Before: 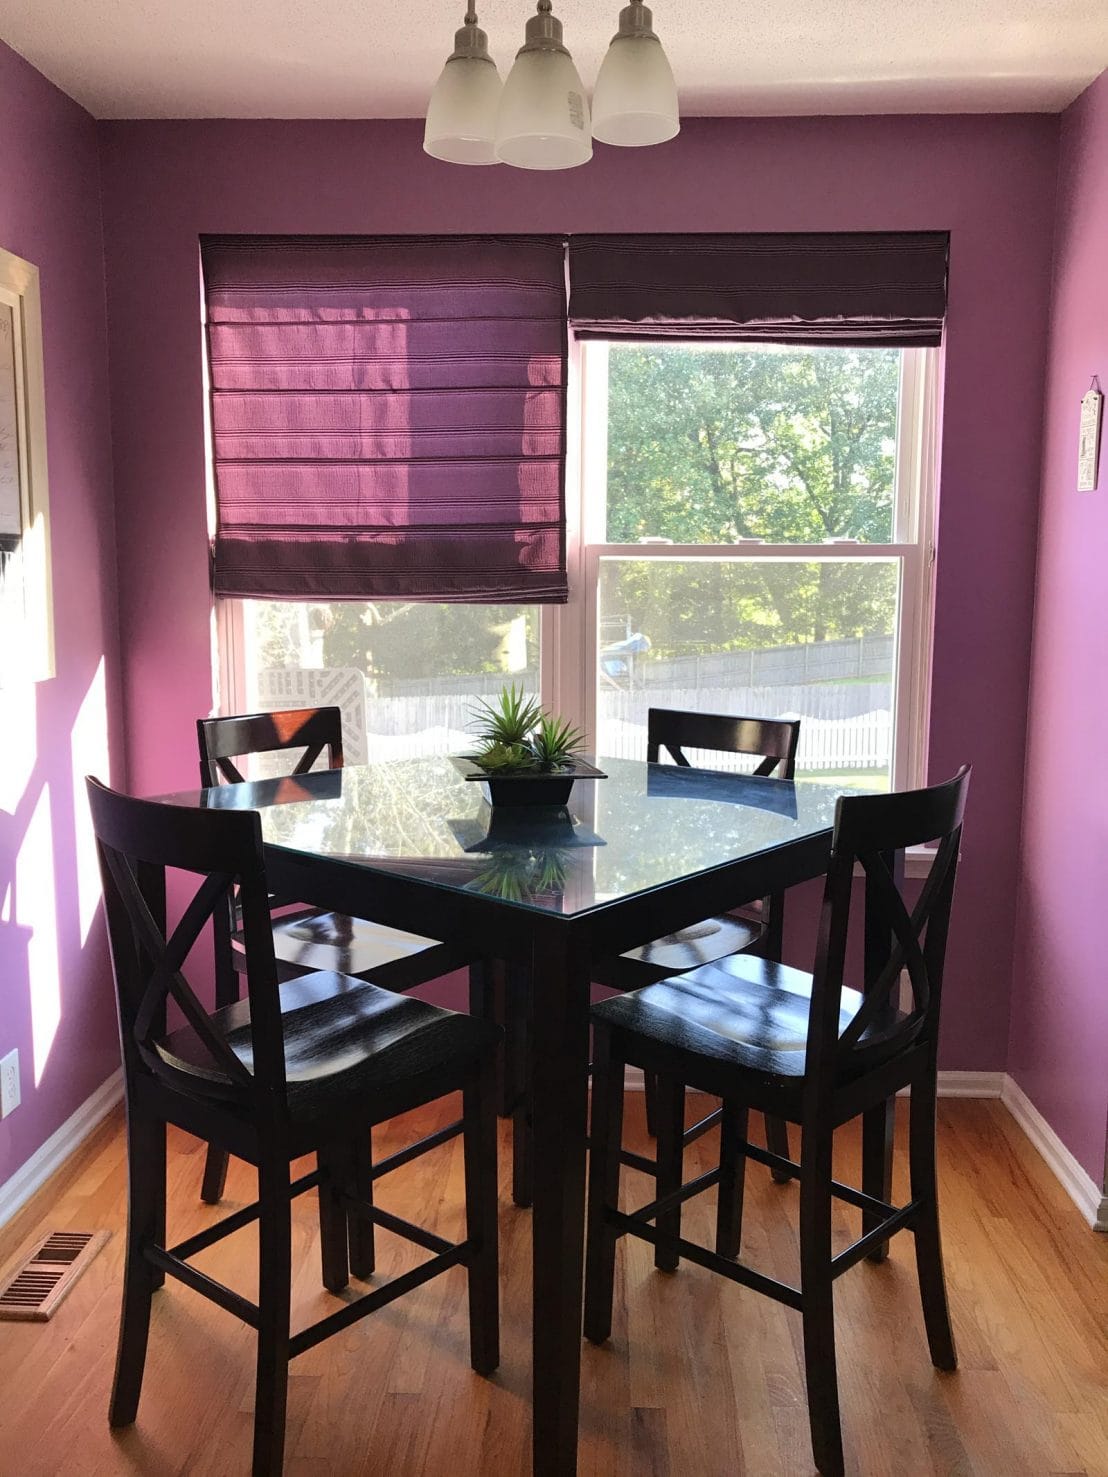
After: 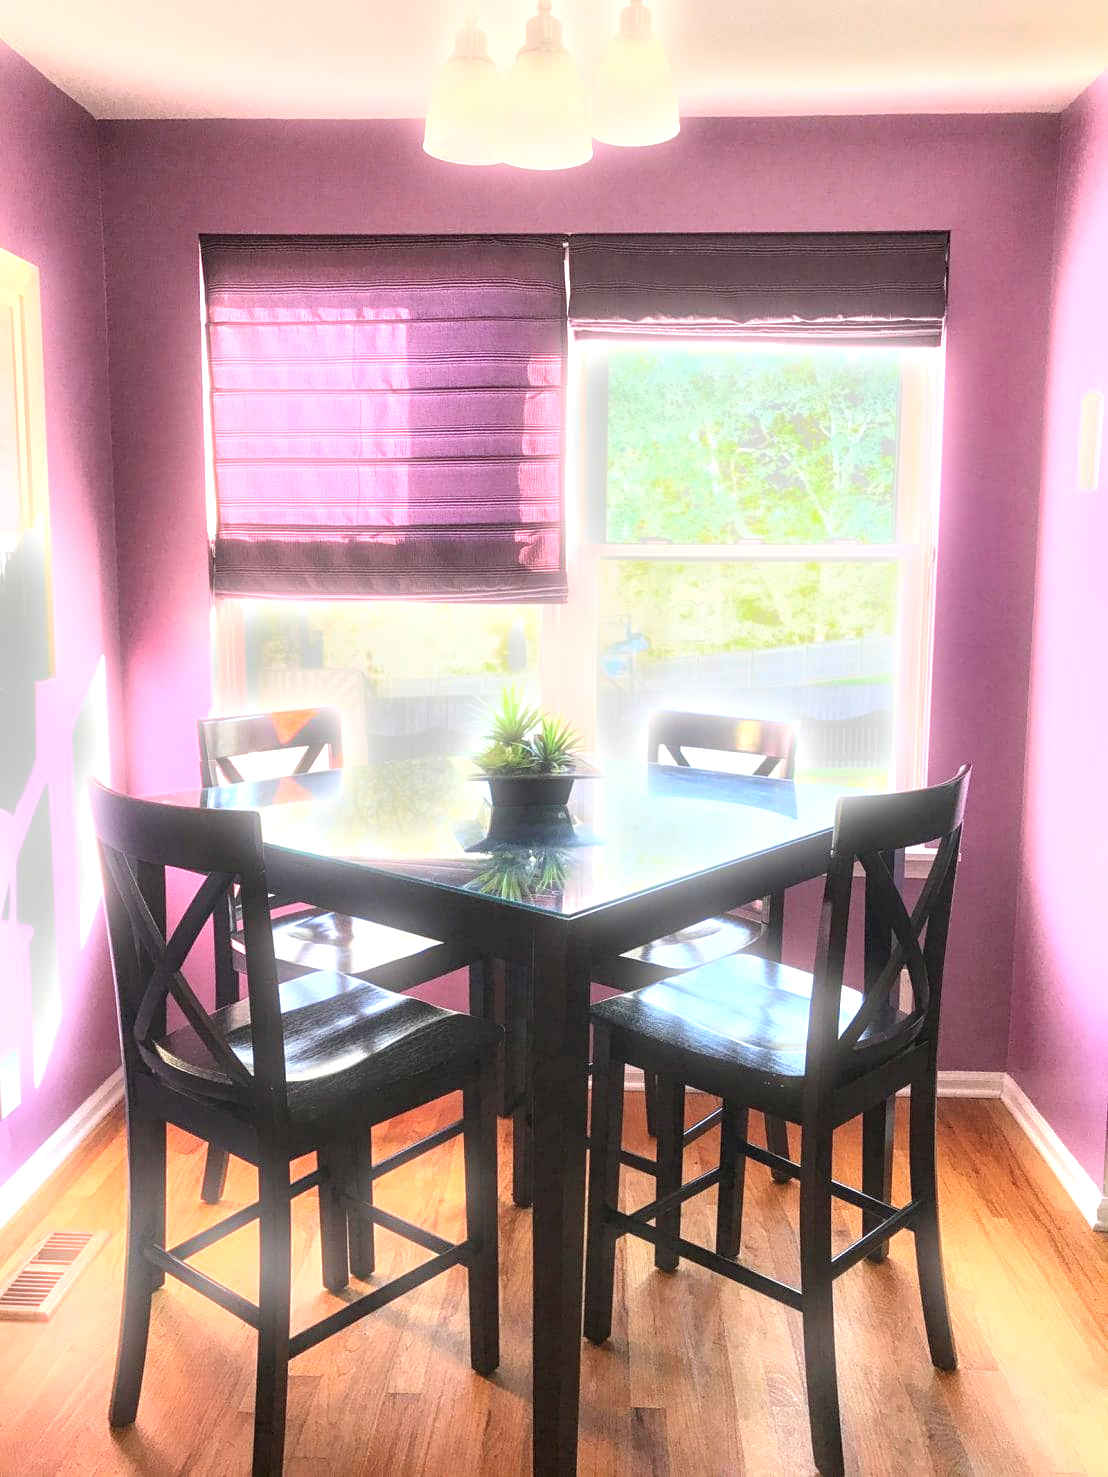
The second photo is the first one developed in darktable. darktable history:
exposure: black level correction 0, exposure 1.45 EV, compensate exposure bias true, compensate highlight preservation false
local contrast: on, module defaults
bloom: size 5%, threshold 95%, strength 15%
